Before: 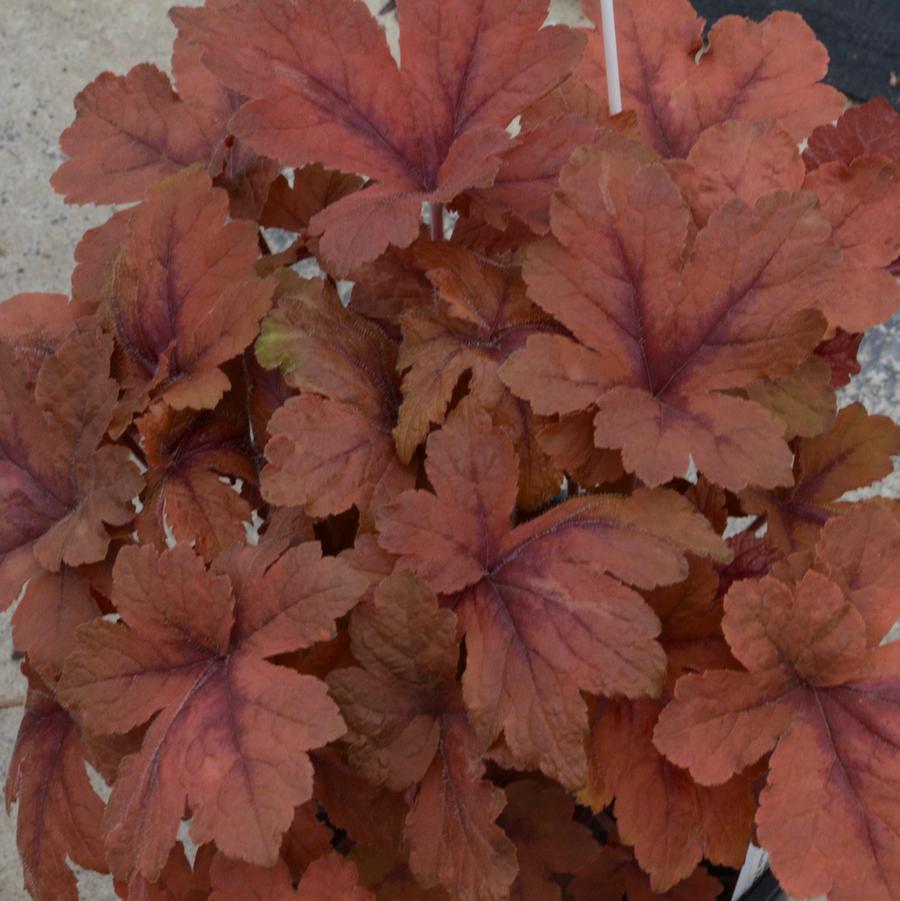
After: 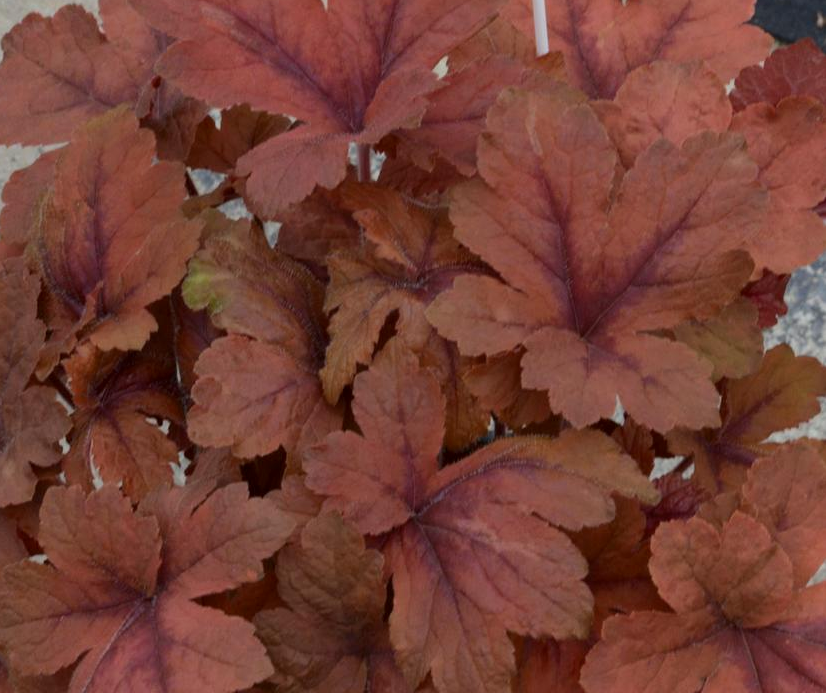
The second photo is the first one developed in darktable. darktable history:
contrast equalizer: octaves 7, y [[0.6 ×6], [0.55 ×6], [0 ×6], [0 ×6], [0 ×6]], mix 0.15
crop: left 8.155%, top 6.611%, bottom 15.385%
